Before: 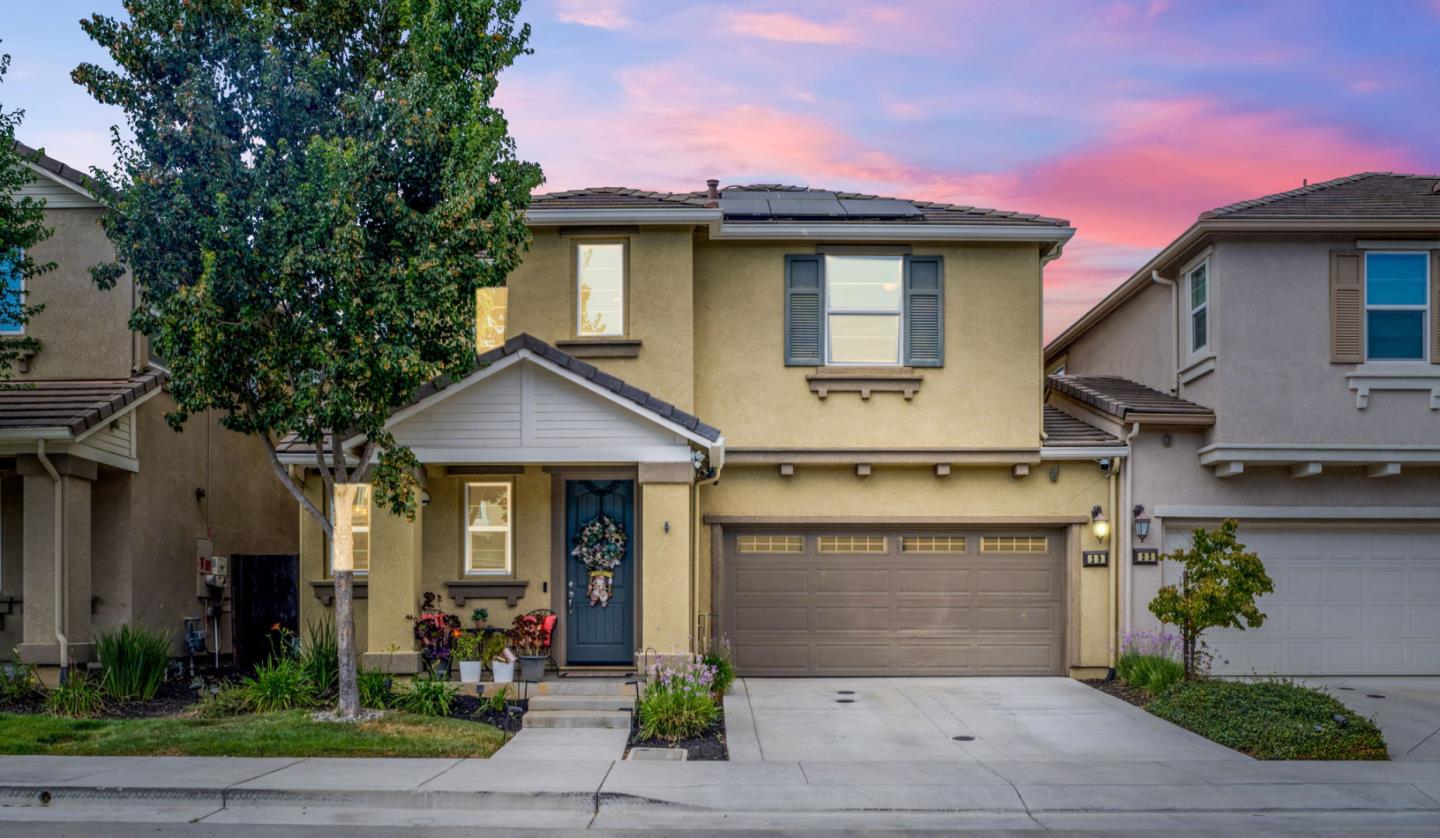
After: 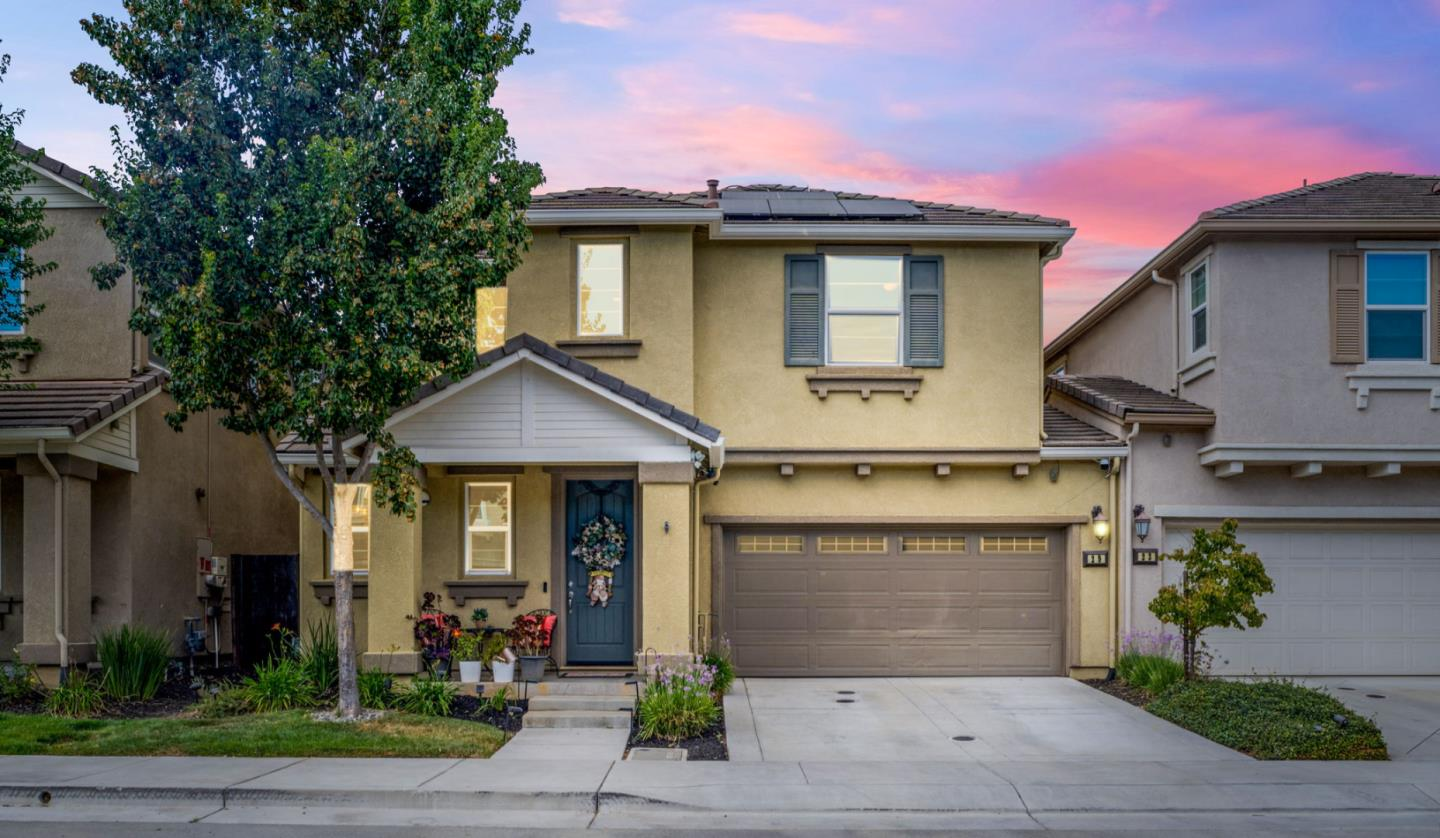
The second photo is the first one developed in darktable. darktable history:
shadows and highlights: shadows -26.12, highlights 49.73, soften with gaussian
